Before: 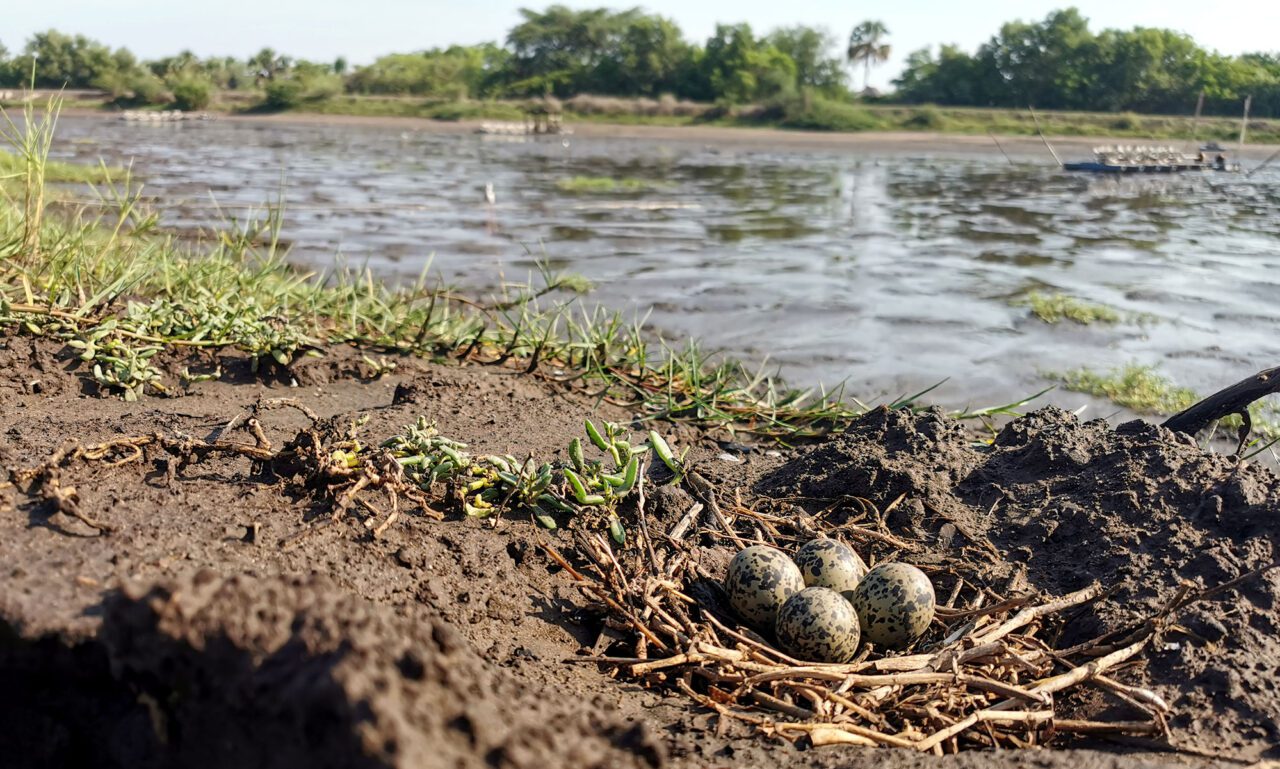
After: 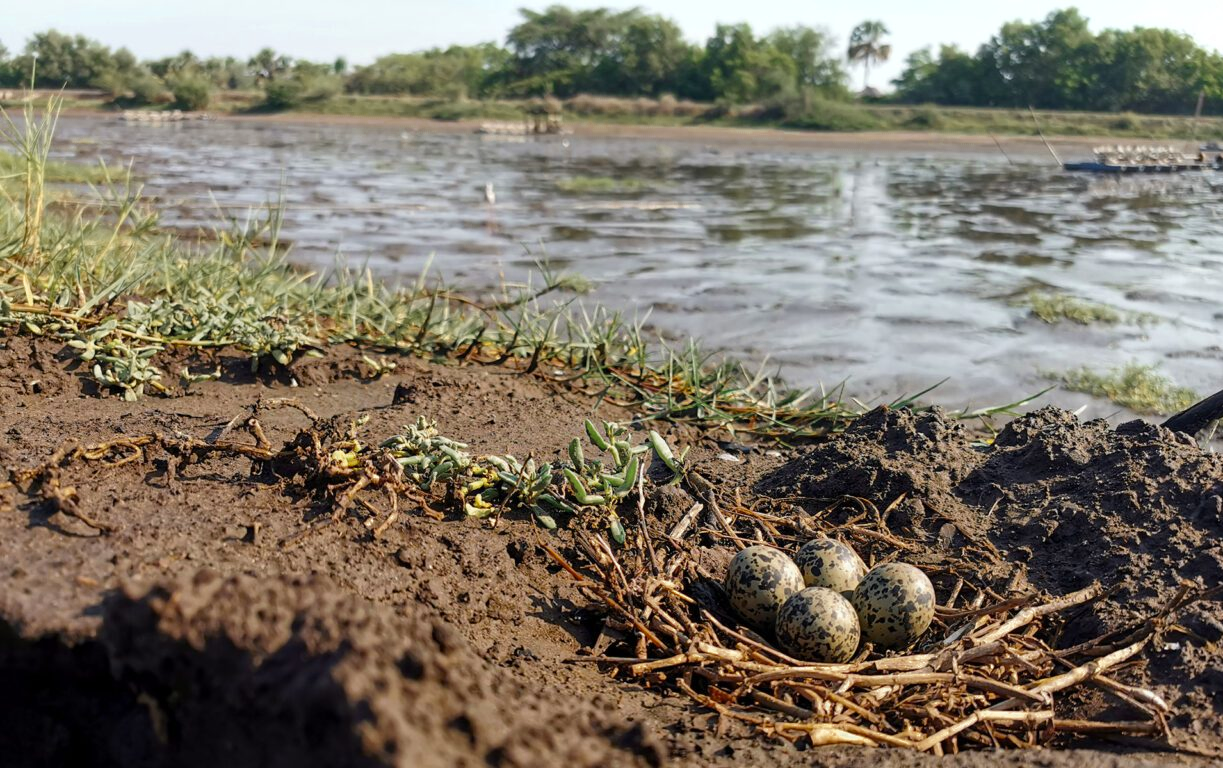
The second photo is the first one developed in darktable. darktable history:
color zones: curves: ch0 [(0.11, 0.396) (0.195, 0.36) (0.25, 0.5) (0.303, 0.412) (0.357, 0.544) (0.75, 0.5) (0.967, 0.328)]; ch1 [(0, 0.468) (0.112, 0.512) (0.202, 0.6) (0.25, 0.5) (0.307, 0.352) (0.357, 0.544) (0.75, 0.5) (0.963, 0.524)]
crop: right 4.424%, bottom 0.033%
vignetting: fall-off start 116.17%, fall-off radius 58.61%
